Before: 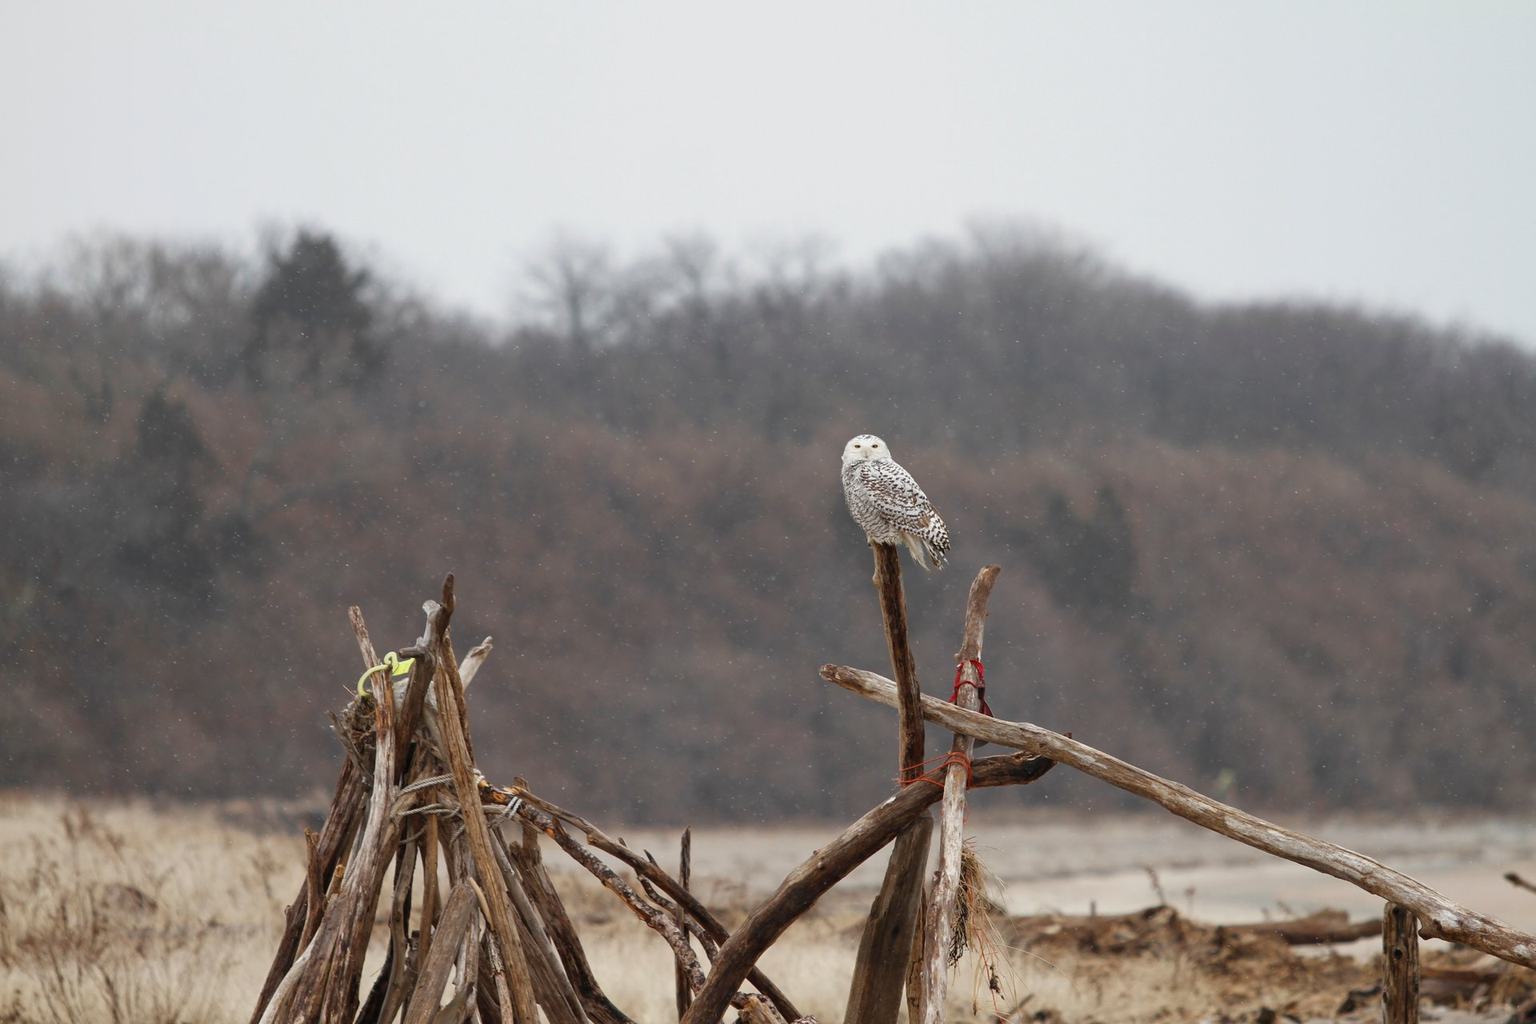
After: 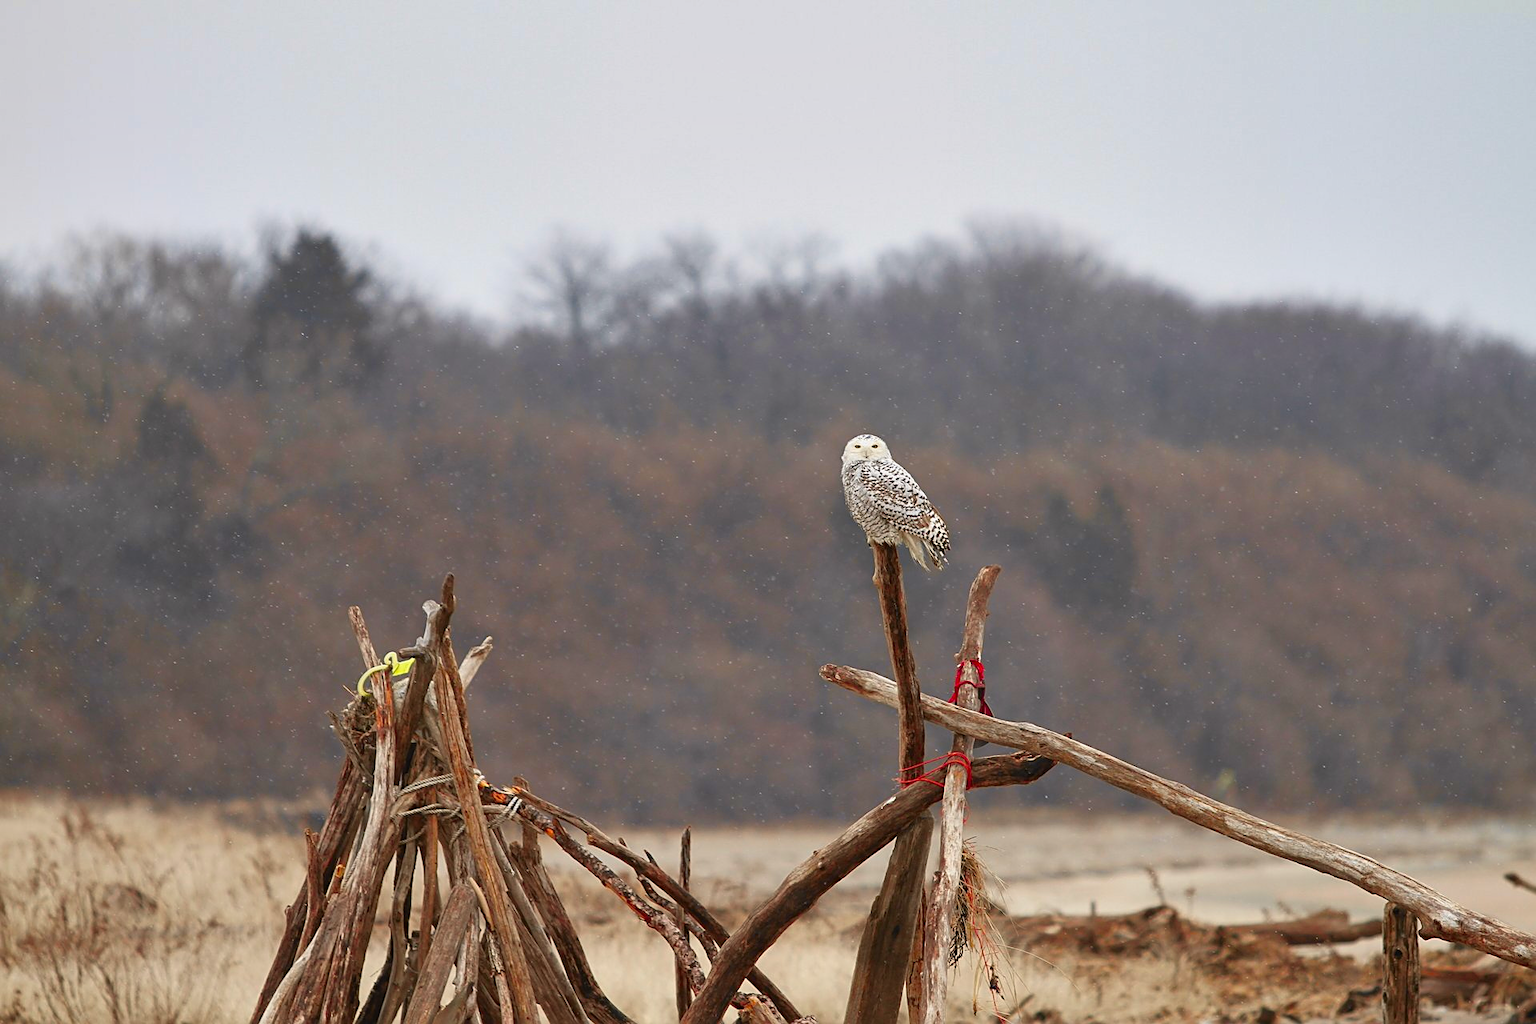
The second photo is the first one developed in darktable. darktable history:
shadows and highlights: low approximation 0.01, soften with gaussian
sharpen: on, module defaults
tone curve: curves: ch0 [(0, 0.024) (0.119, 0.146) (0.474, 0.485) (0.718, 0.739) (0.817, 0.839) (1, 0.998)]; ch1 [(0, 0) (0.377, 0.416) (0.439, 0.451) (0.477, 0.485) (0.501, 0.503) (0.538, 0.544) (0.58, 0.613) (0.664, 0.7) (0.783, 0.804) (1, 1)]; ch2 [(0, 0) (0.38, 0.405) (0.463, 0.456) (0.498, 0.497) (0.524, 0.535) (0.578, 0.576) (0.648, 0.665) (1, 1)], color space Lab, independent channels, preserve colors none
color correction: saturation 1.34
